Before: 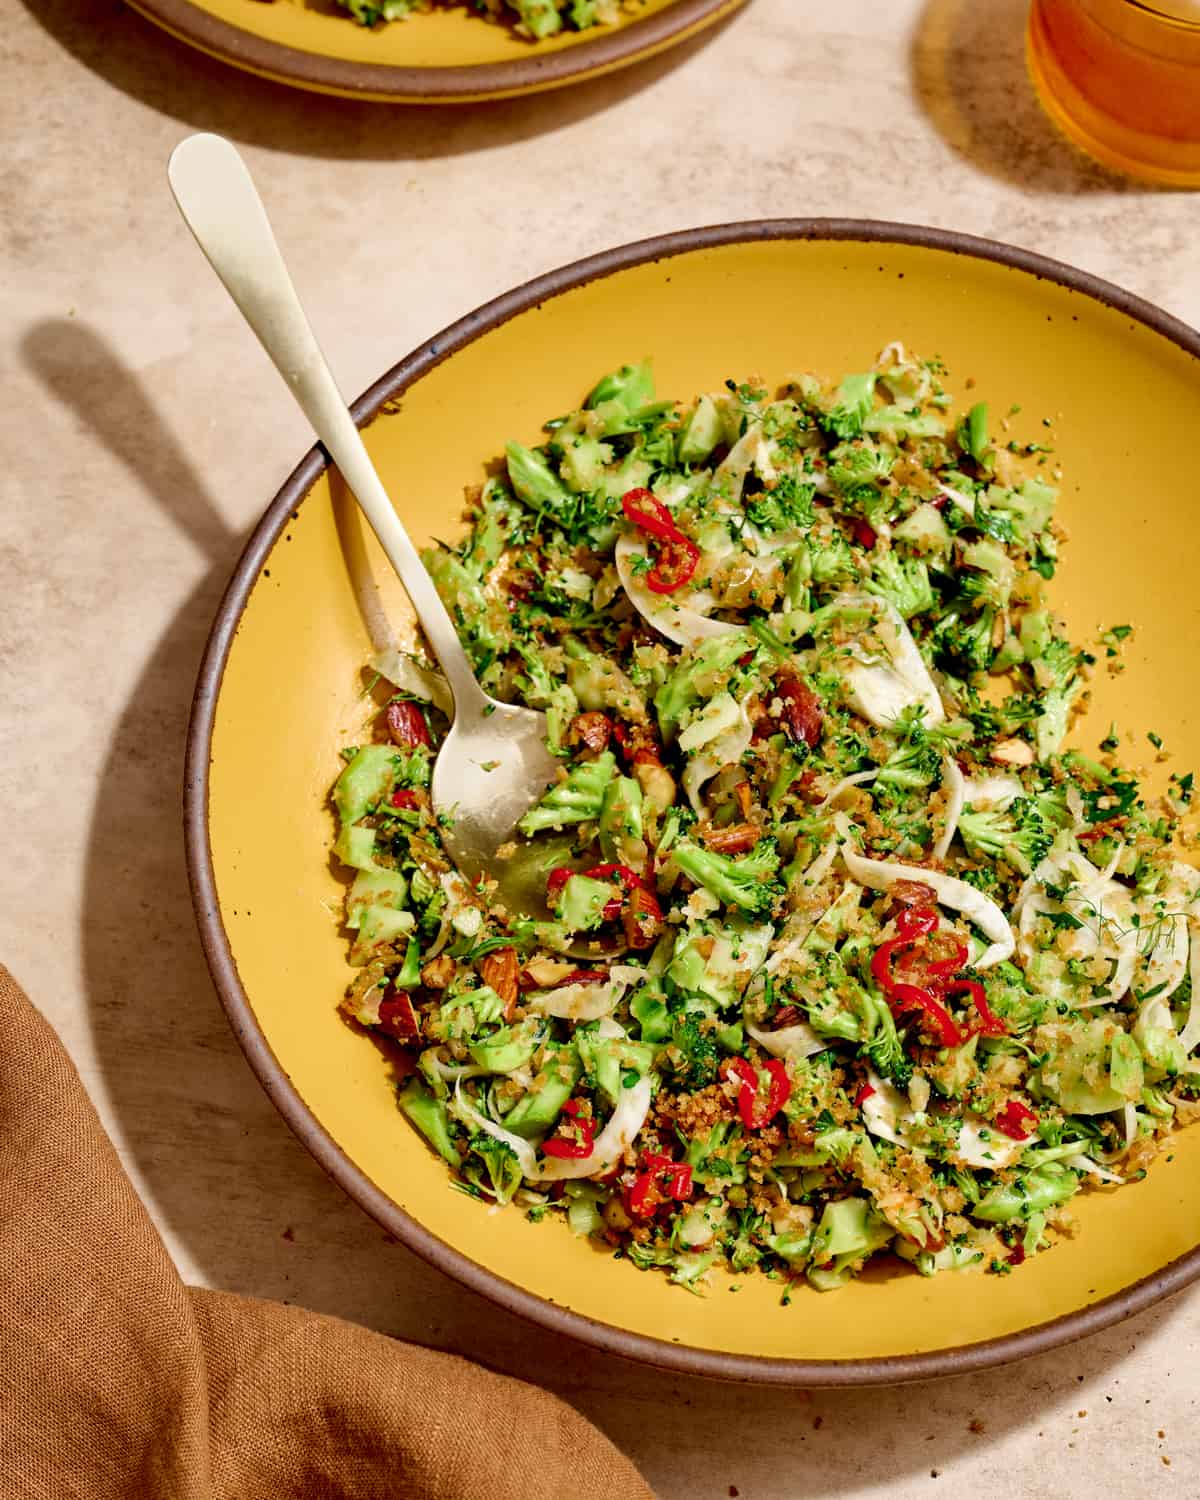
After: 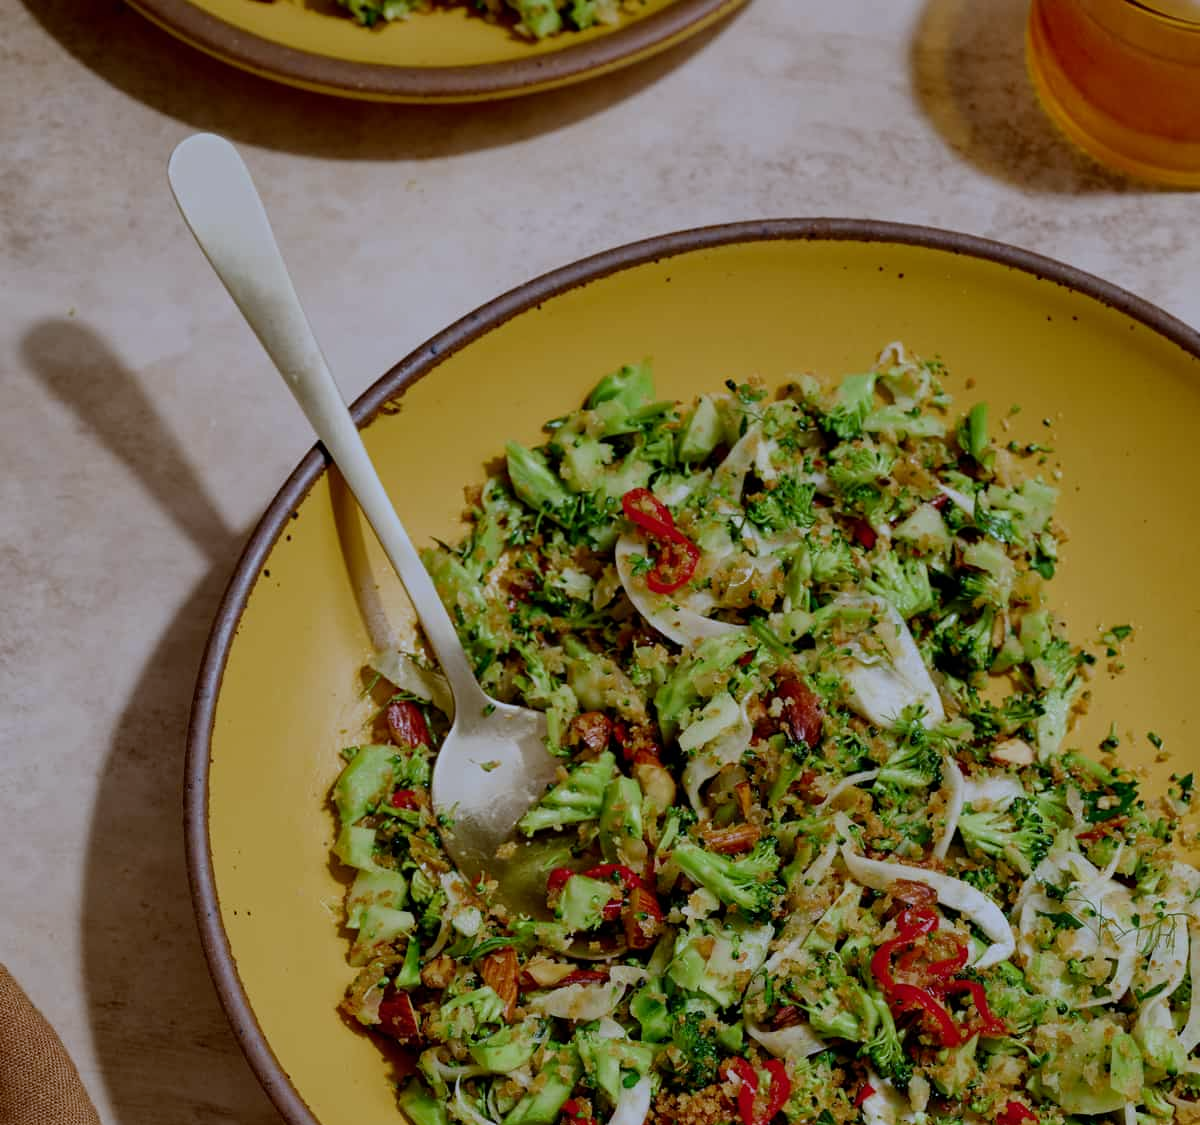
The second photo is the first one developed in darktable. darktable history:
crop: bottom 24.988%
exposure: exposure -1 EV, compensate highlight preservation false
white balance: red 0.948, green 1.02, blue 1.176
